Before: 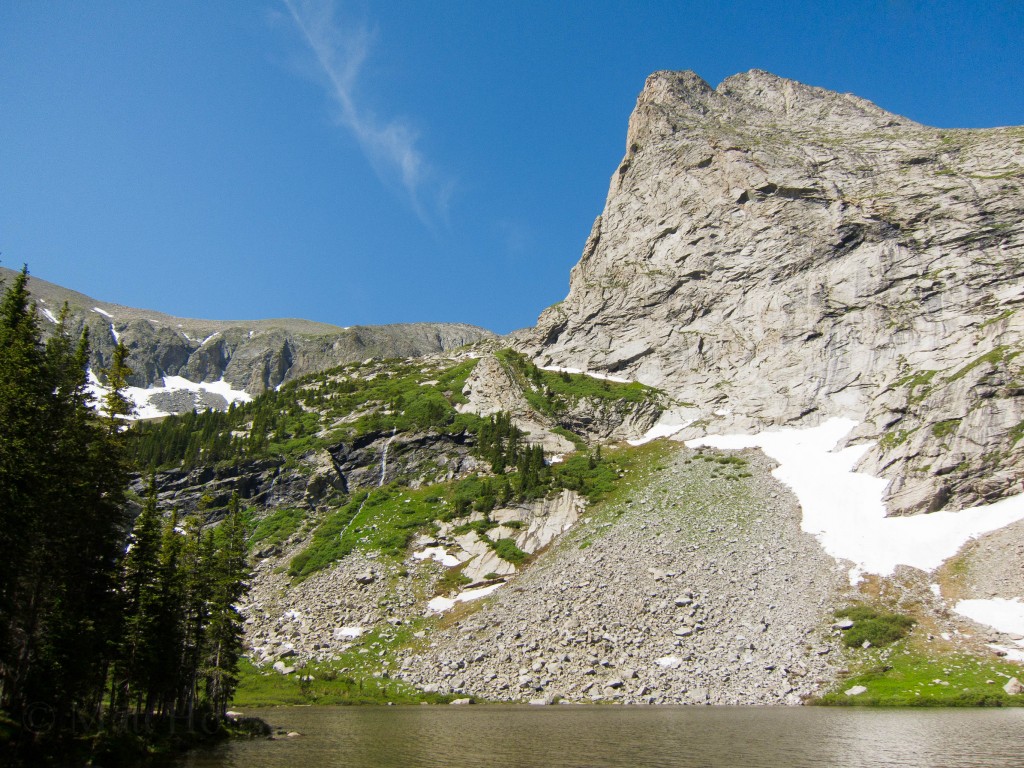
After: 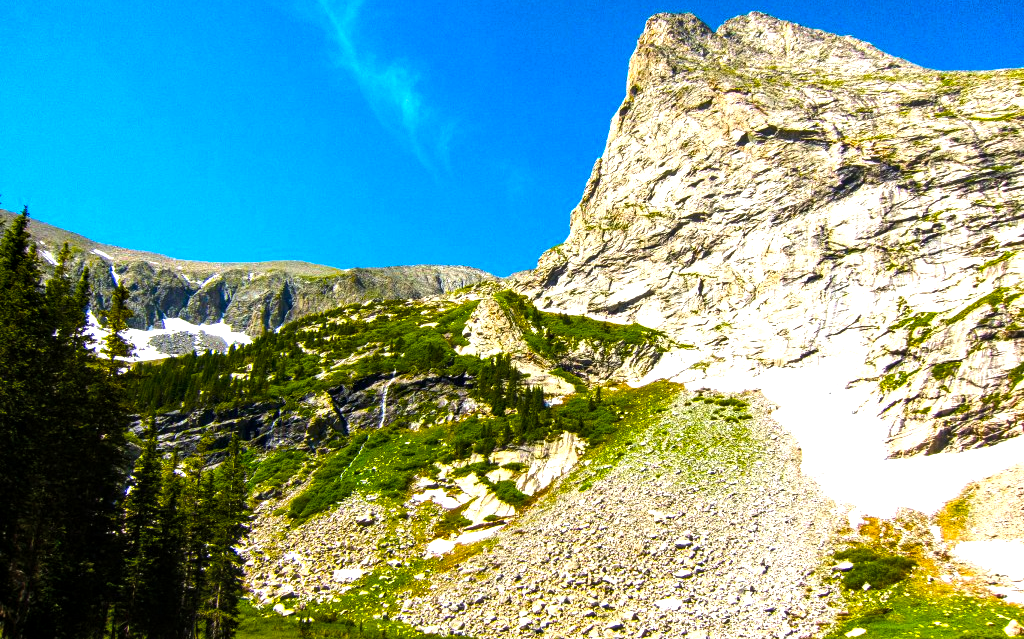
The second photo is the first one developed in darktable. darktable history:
color balance rgb: linear chroma grading › shadows -40%, linear chroma grading › highlights 40%, linear chroma grading › global chroma 45%, linear chroma grading › mid-tones -30%, perceptual saturation grading › global saturation 55%, perceptual saturation grading › highlights -50%, perceptual saturation grading › mid-tones 40%, perceptual saturation grading › shadows 30%, perceptual brilliance grading › global brilliance 20%, perceptual brilliance grading › shadows -40%, global vibrance 35%
crop: top 7.625%, bottom 8.027%
shadows and highlights: shadows 37.27, highlights -28.18, soften with gaussian
local contrast: on, module defaults
tone equalizer: -8 EV -0.417 EV, -7 EV -0.389 EV, -6 EV -0.333 EV, -5 EV -0.222 EV, -3 EV 0.222 EV, -2 EV 0.333 EV, -1 EV 0.389 EV, +0 EV 0.417 EV, edges refinement/feathering 500, mask exposure compensation -1.57 EV, preserve details no
